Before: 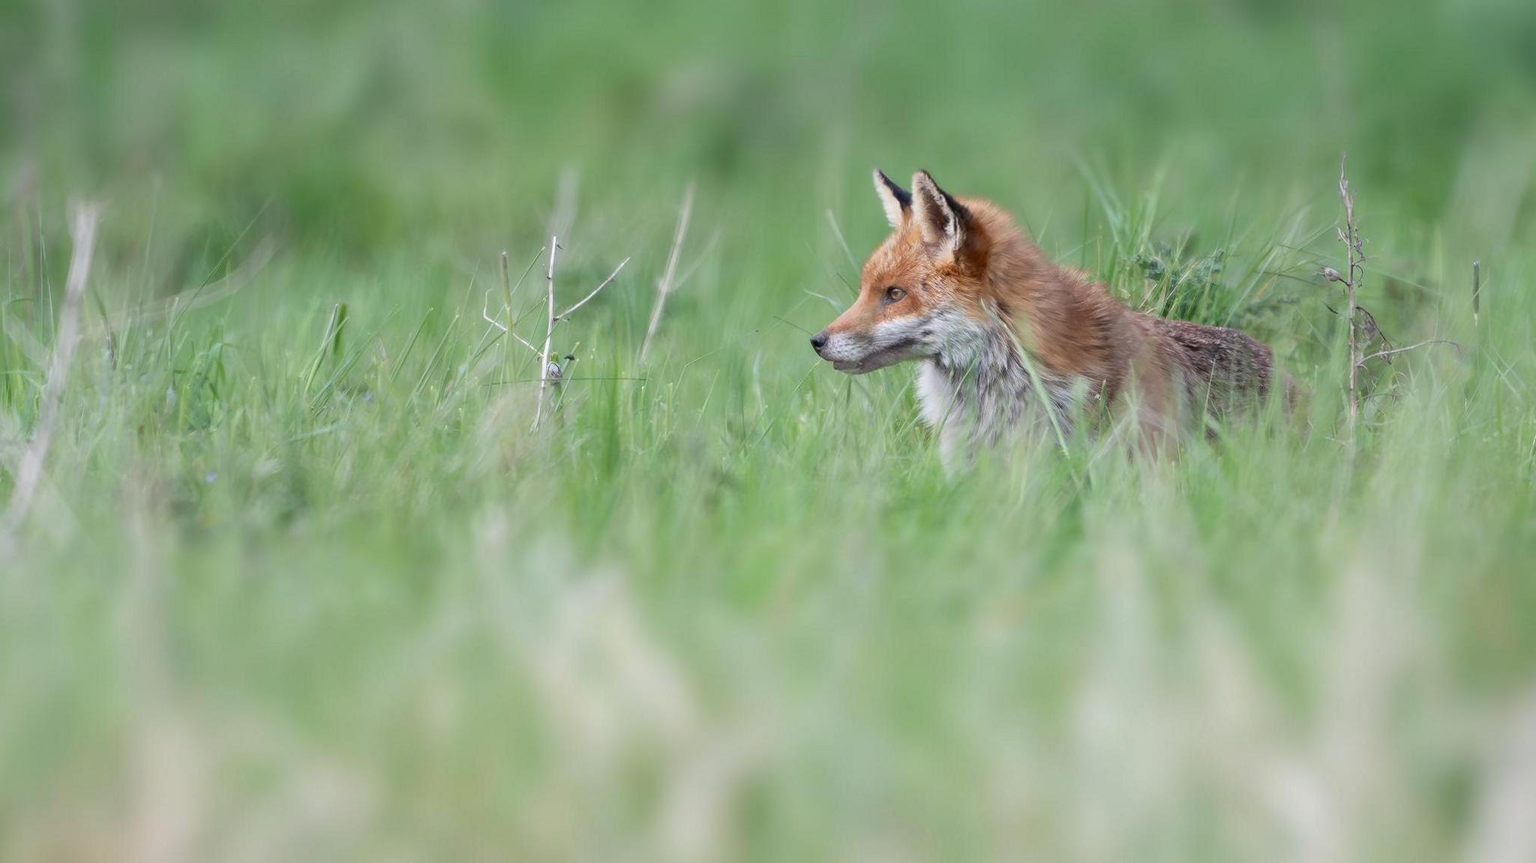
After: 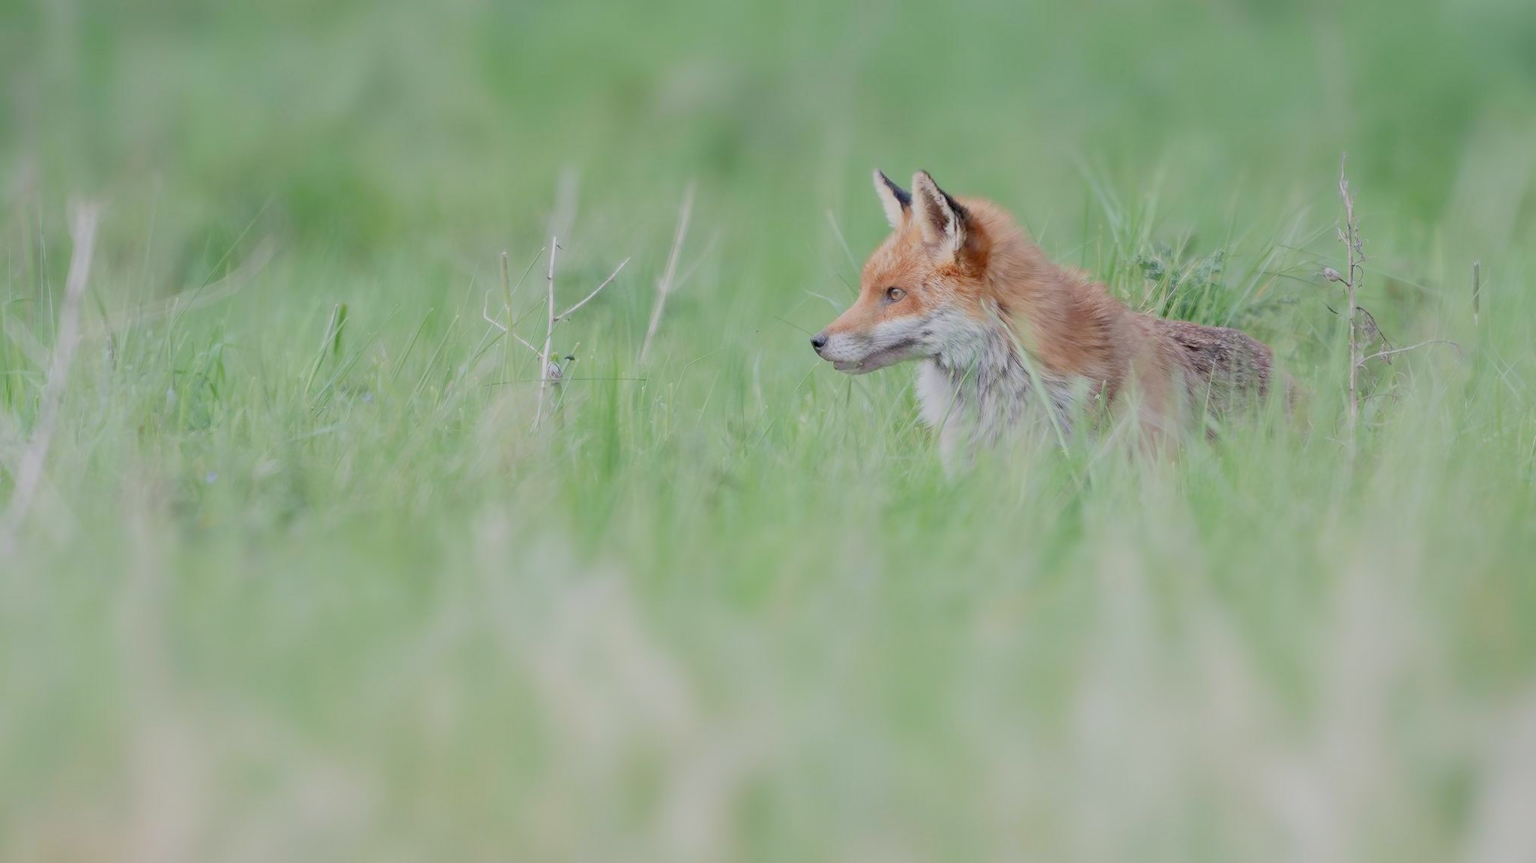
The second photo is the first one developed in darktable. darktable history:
exposure: black level correction 0, exposure 0.701 EV, compensate highlight preservation false
filmic rgb: black relative exposure -7.04 EV, white relative exposure 6.02 EV, target black luminance 0%, hardness 2.76, latitude 61.77%, contrast 0.697, highlights saturation mix 10.19%, shadows ↔ highlights balance -0.067%
